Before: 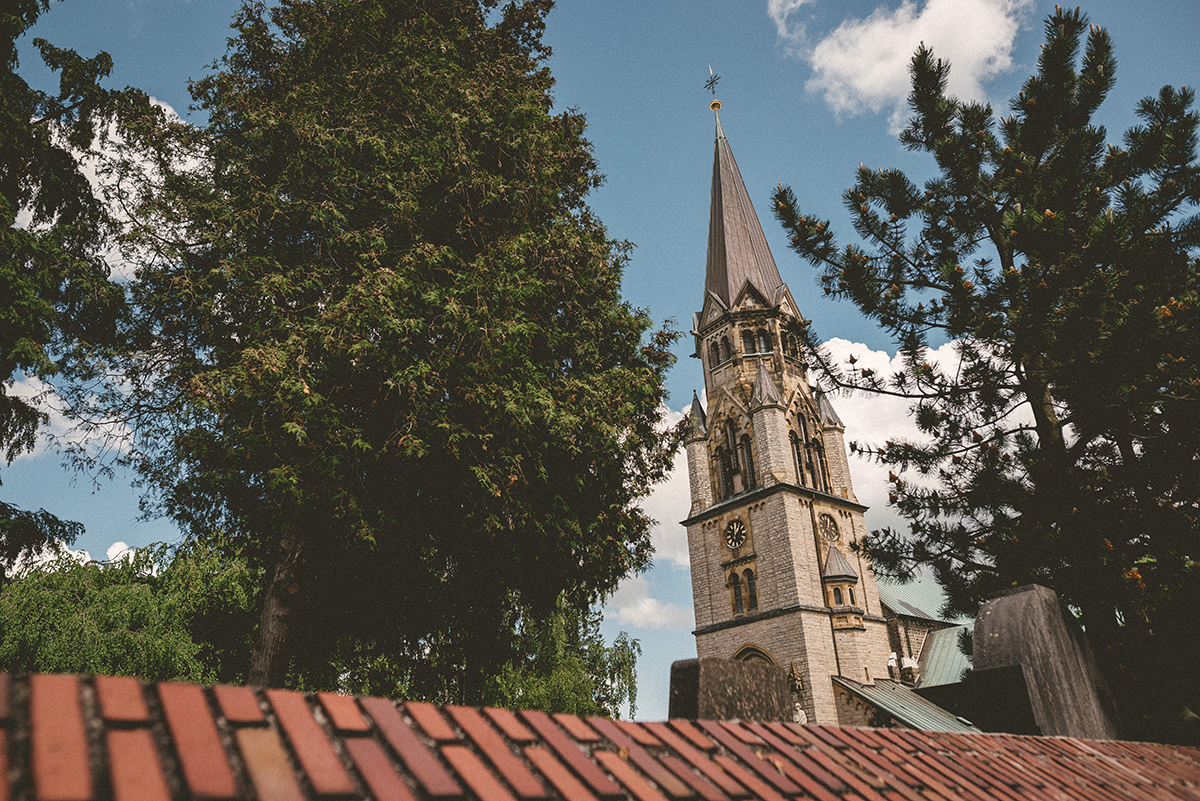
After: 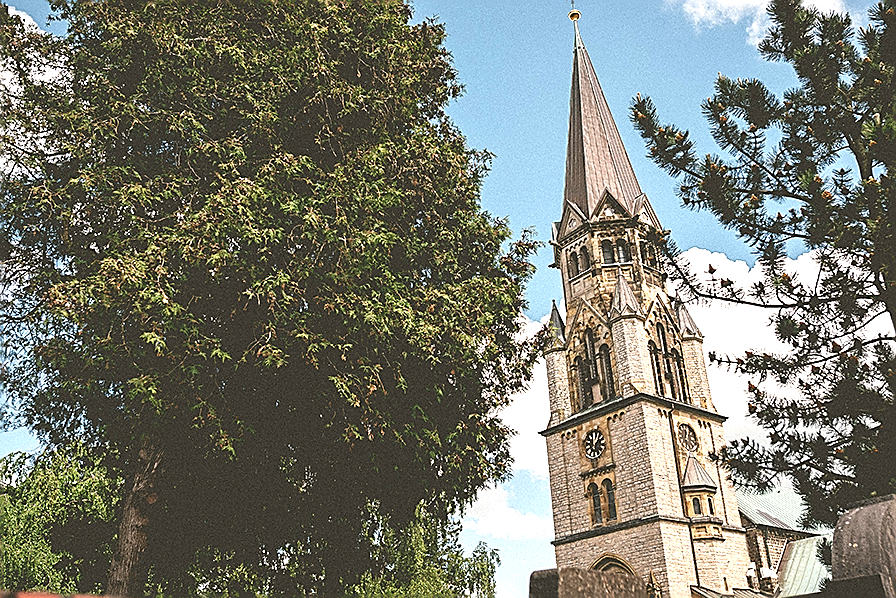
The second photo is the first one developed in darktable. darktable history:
sharpen: radius 1.4, amount 1.25, threshold 0.7
crop and rotate: left 11.831%, top 11.346%, right 13.429%, bottom 13.899%
exposure: black level correction 0, exposure 1 EV, compensate highlight preservation false
